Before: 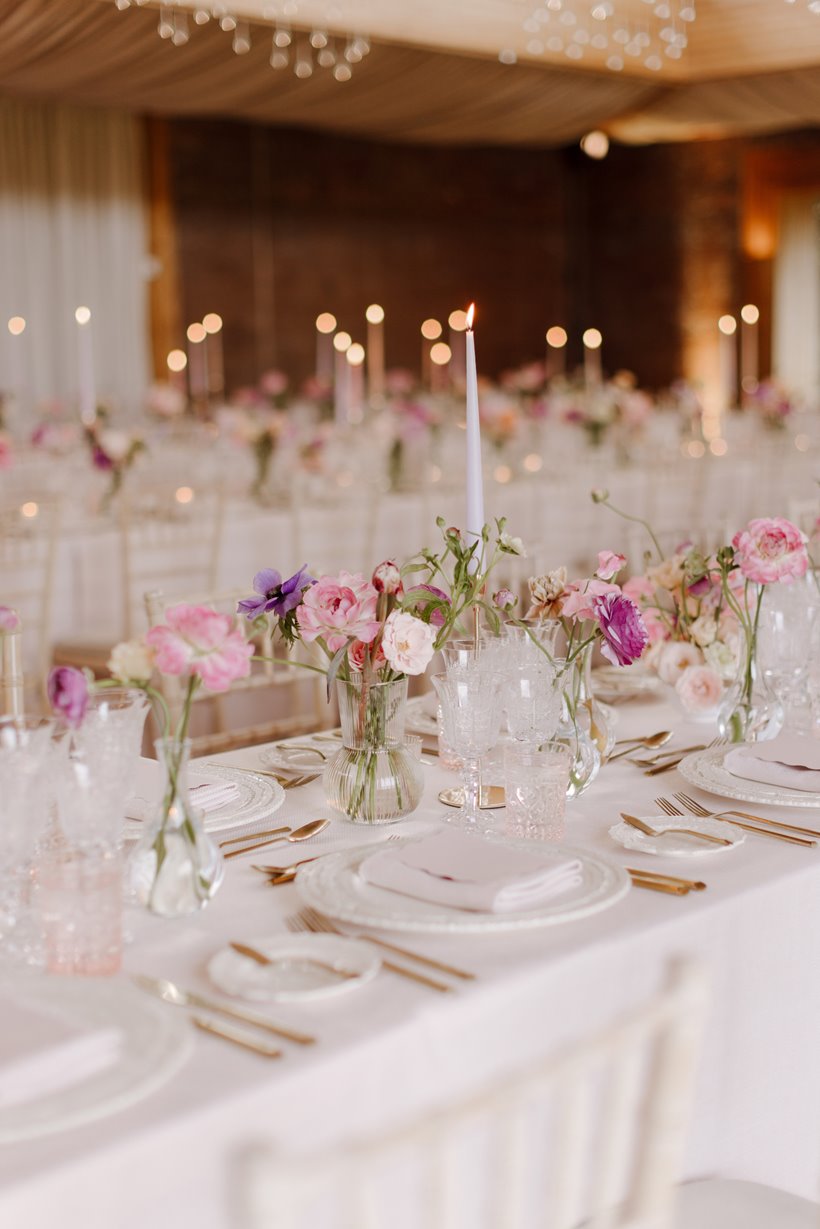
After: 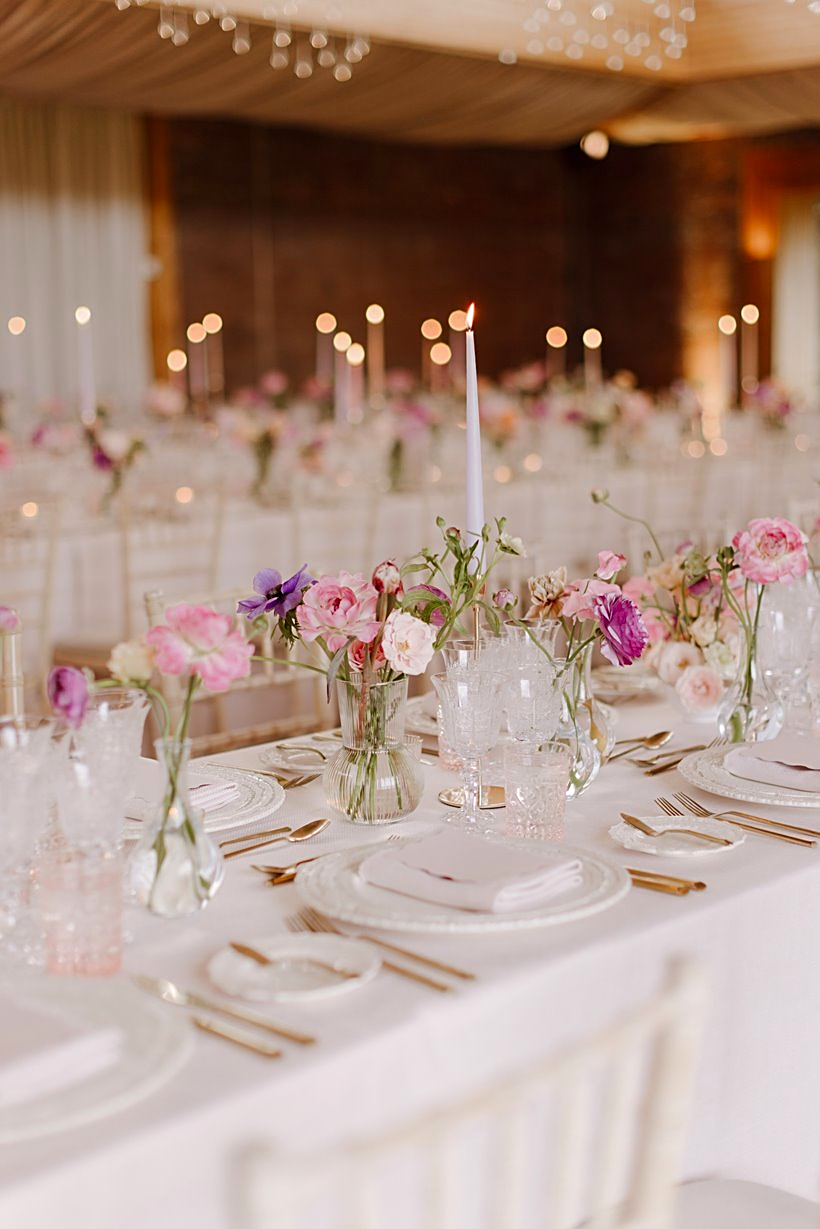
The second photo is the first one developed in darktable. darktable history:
color correction: saturation 1.11
sharpen: on, module defaults
exposure: black level correction 0, compensate exposure bias true, compensate highlight preservation false
